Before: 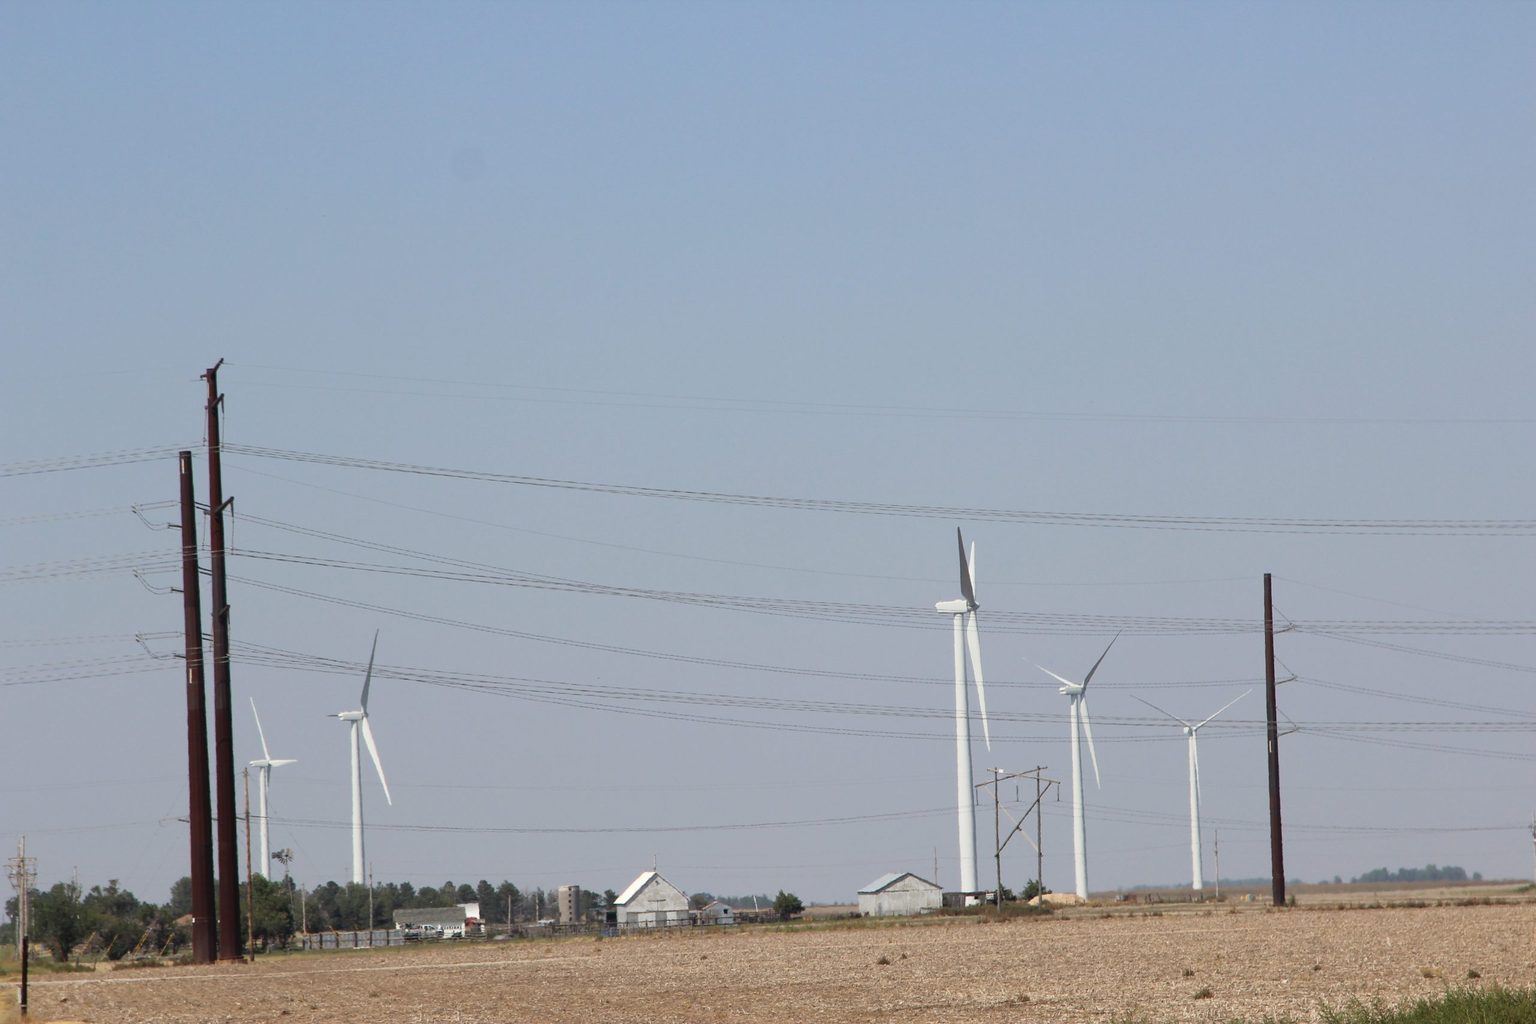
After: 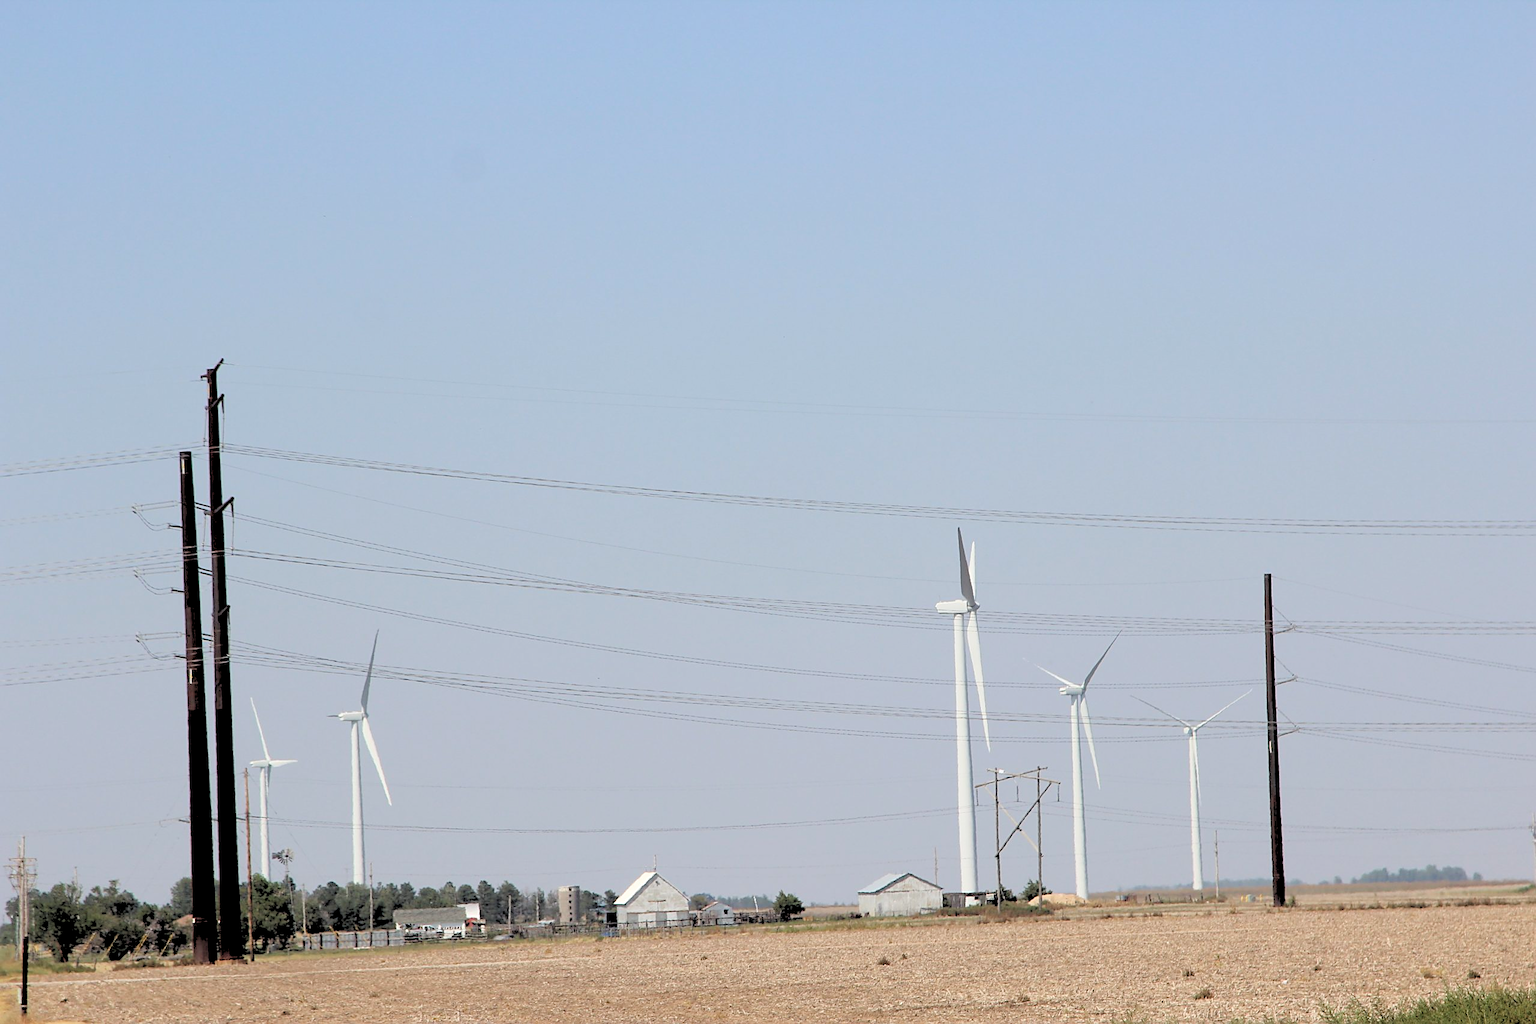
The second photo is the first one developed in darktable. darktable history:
rgb levels: levels [[0.027, 0.429, 0.996], [0, 0.5, 1], [0, 0.5, 1]]
sharpen: on, module defaults
